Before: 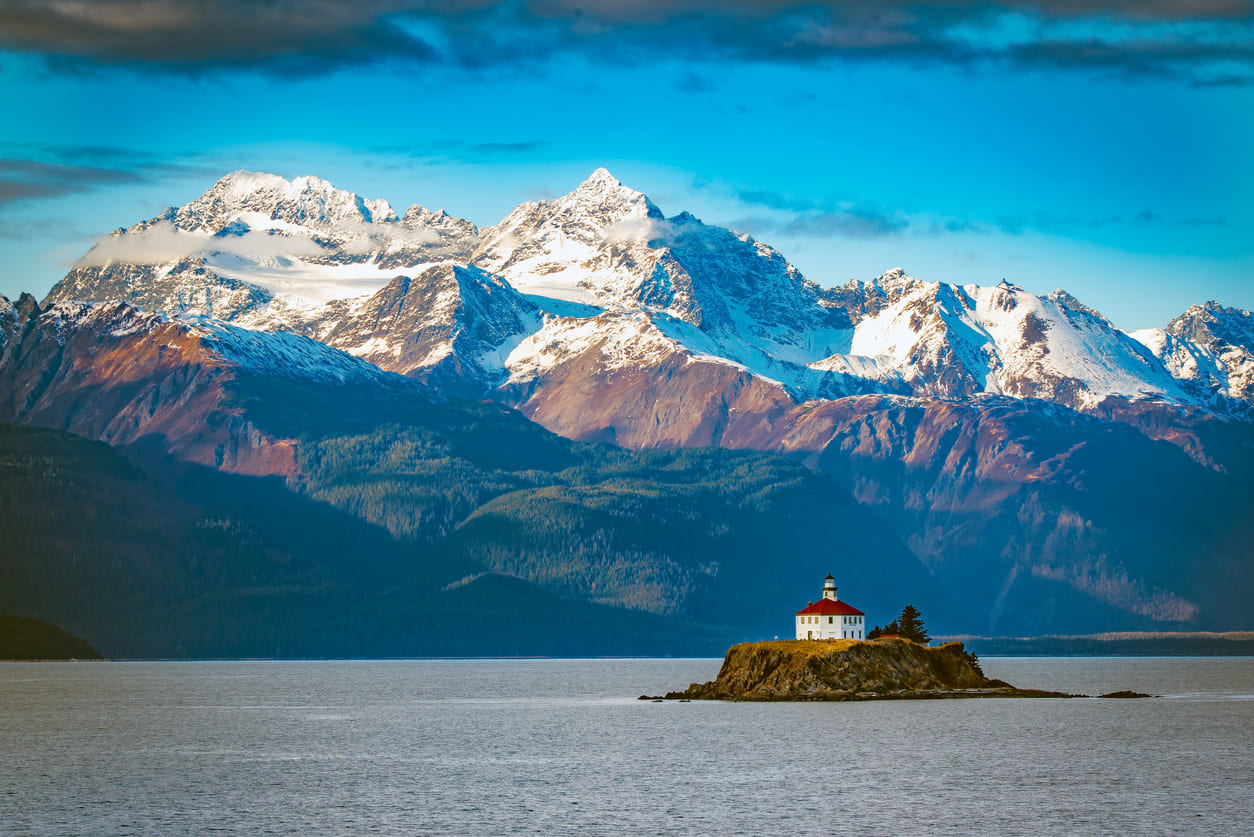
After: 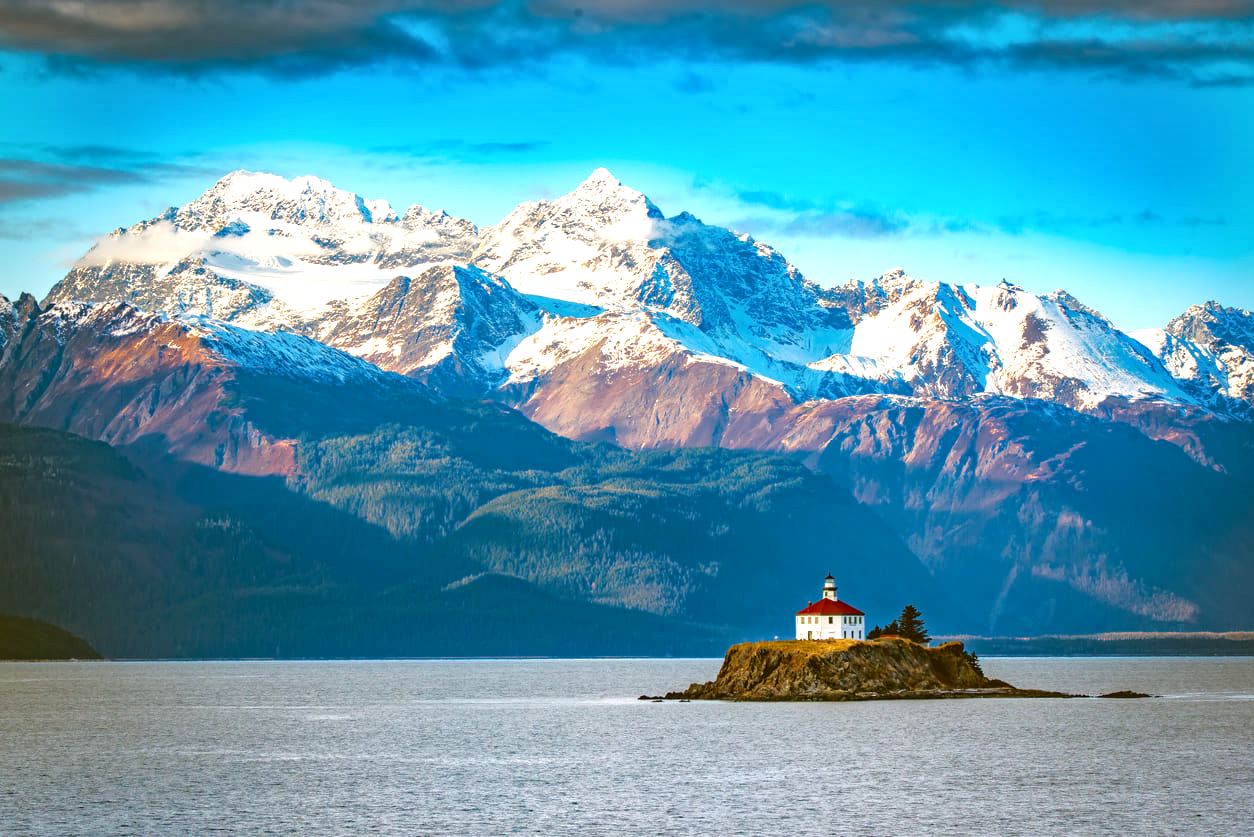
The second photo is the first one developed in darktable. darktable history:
exposure: exposure 0.6 EV, compensate highlight preservation false
local contrast: highlights 100%, shadows 100%, detail 120%, midtone range 0.2
